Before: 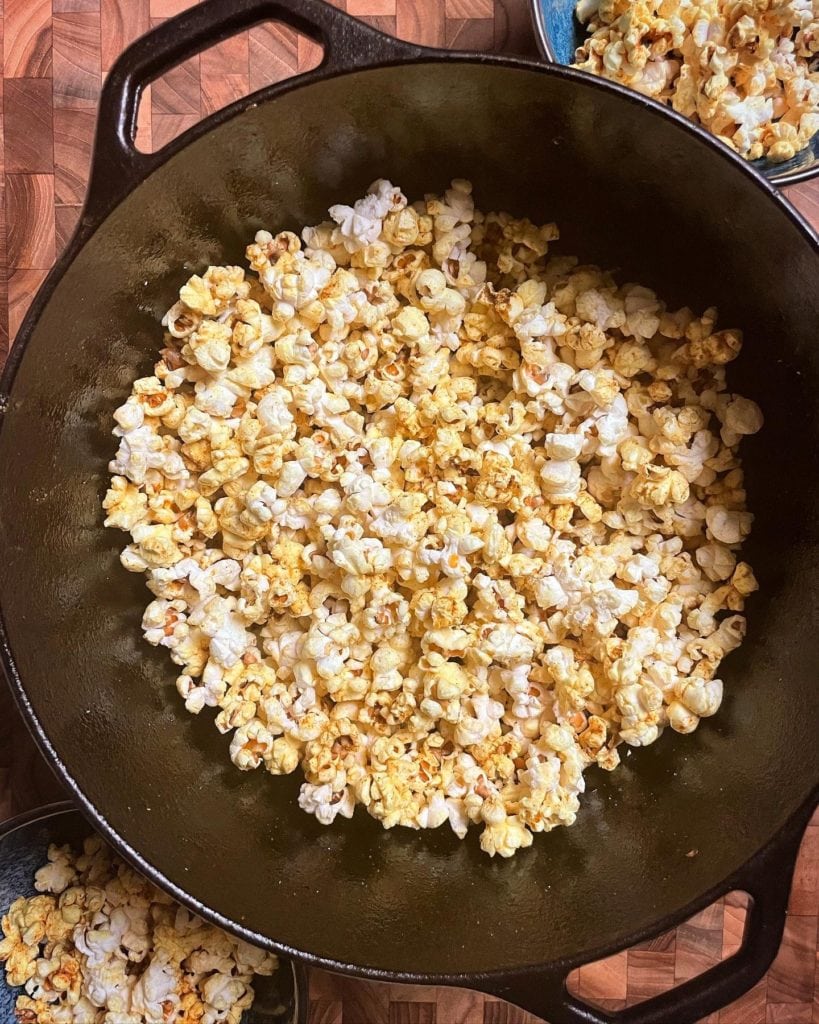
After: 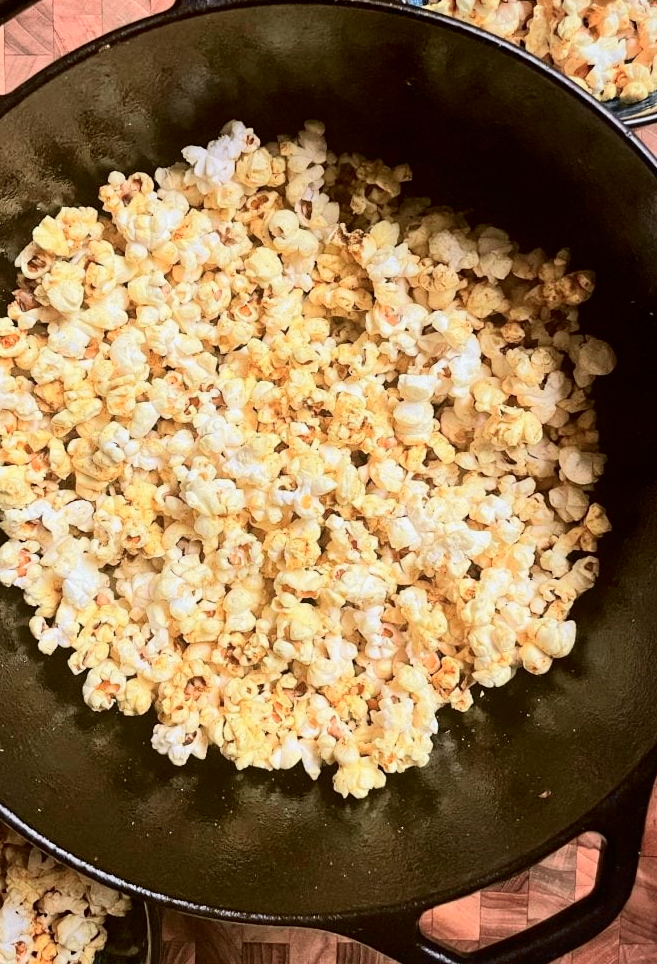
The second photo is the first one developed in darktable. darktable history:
crop and rotate: left 17.959%, top 5.771%, right 1.742%
tone curve: curves: ch0 [(0, 0) (0.037, 0.011) (0.135, 0.093) (0.266, 0.281) (0.461, 0.555) (0.581, 0.716) (0.675, 0.793) (0.767, 0.849) (0.91, 0.924) (1, 0.979)]; ch1 [(0, 0) (0.292, 0.278) (0.419, 0.423) (0.493, 0.492) (0.506, 0.5) (0.534, 0.529) (0.562, 0.562) (0.641, 0.663) (0.754, 0.76) (1, 1)]; ch2 [(0, 0) (0.294, 0.3) (0.361, 0.372) (0.429, 0.445) (0.478, 0.486) (0.502, 0.498) (0.518, 0.522) (0.531, 0.549) (0.561, 0.579) (0.64, 0.645) (0.7, 0.7) (0.861, 0.808) (1, 0.951)], color space Lab, independent channels, preserve colors none
